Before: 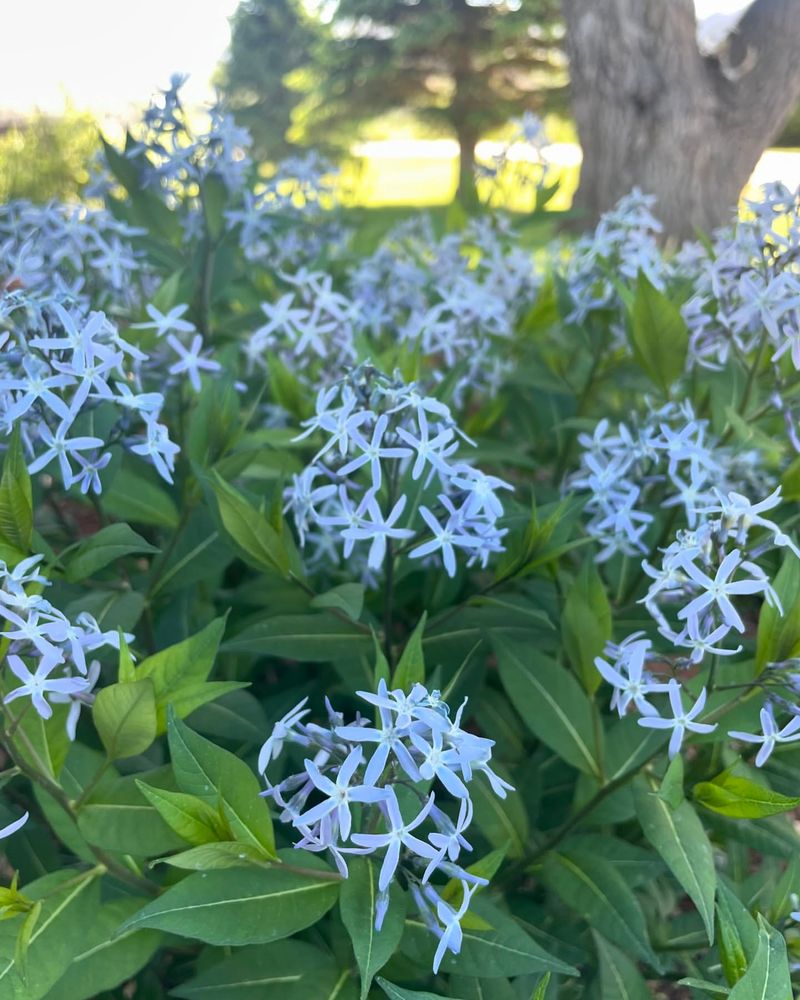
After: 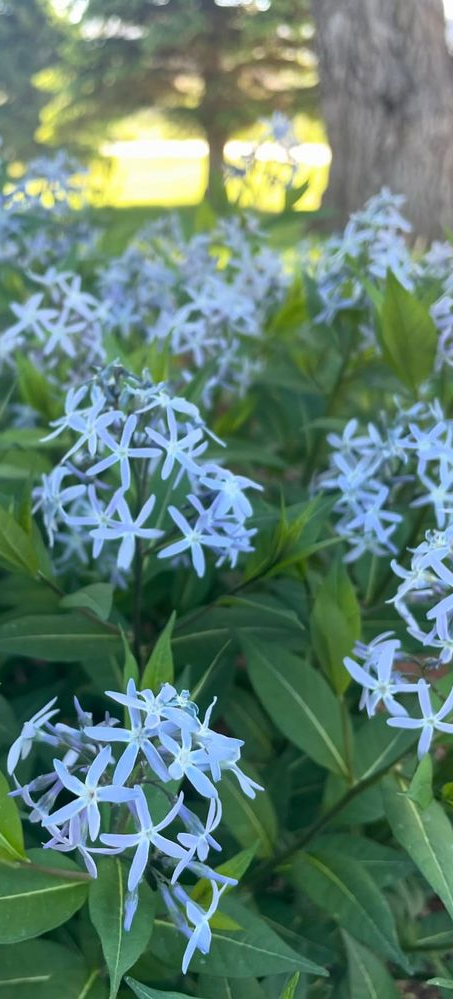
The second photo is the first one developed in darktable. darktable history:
crop: left 31.458%, top 0%, right 11.876%
